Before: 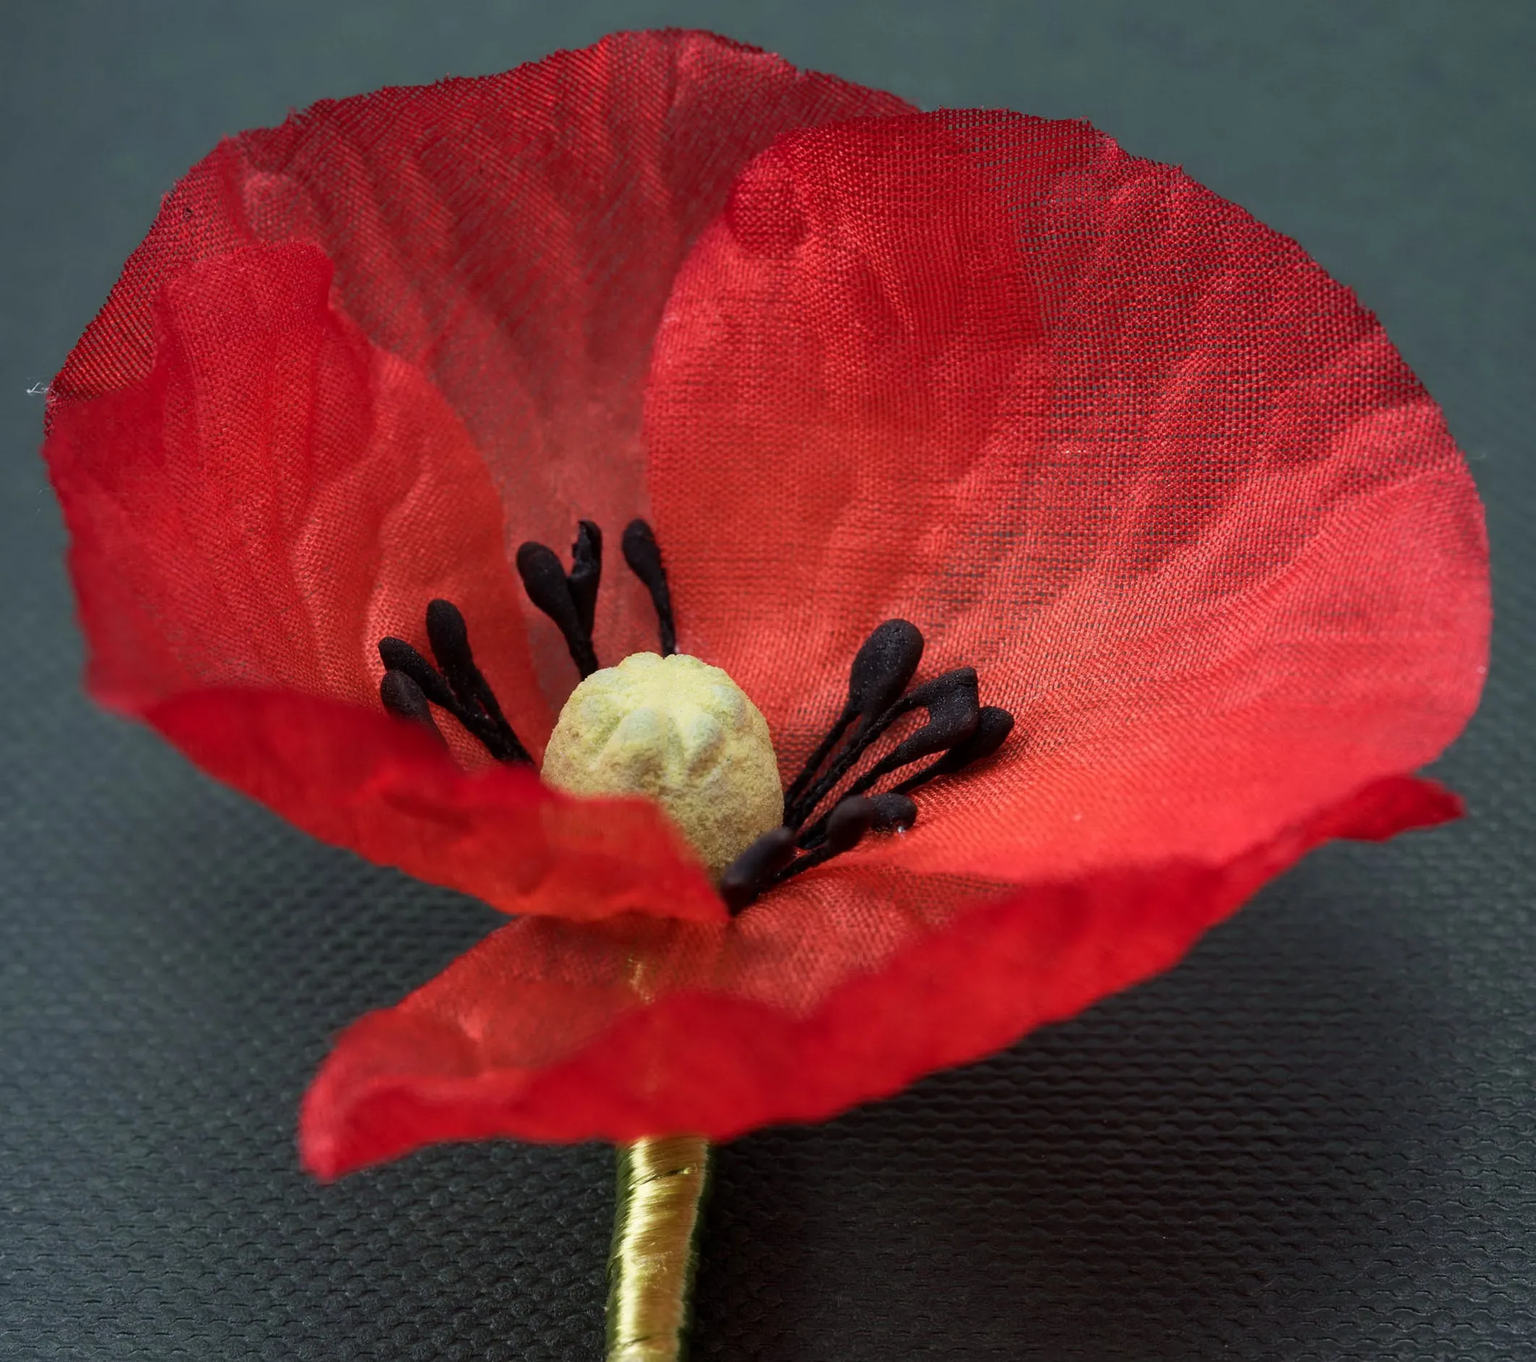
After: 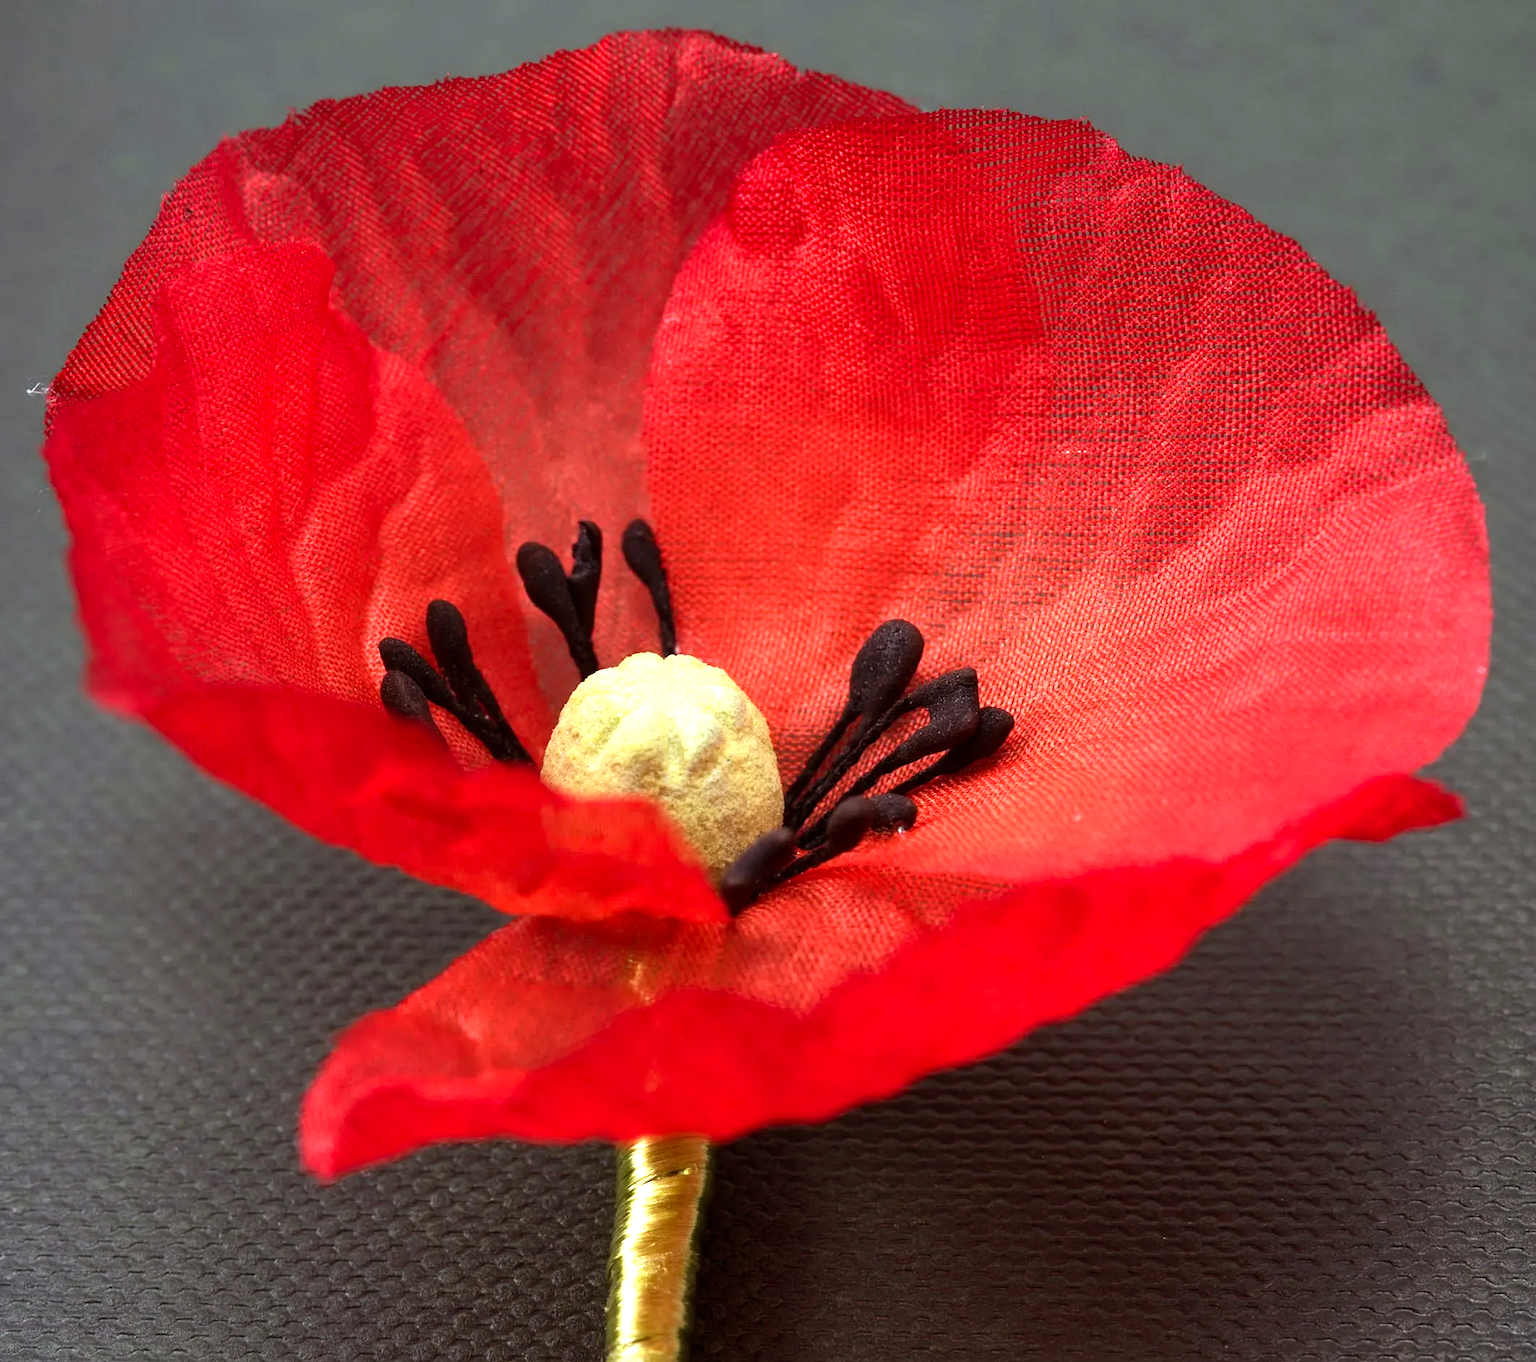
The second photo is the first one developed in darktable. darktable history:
exposure: black level correction 0, exposure 1 EV, compensate exposure bias true, compensate highlight preservation false
rgb levels: mode RGB, independent channels, levels [[0, 0.5, 1], [0, 0.521, 1], [0, 0.536, 1]]
